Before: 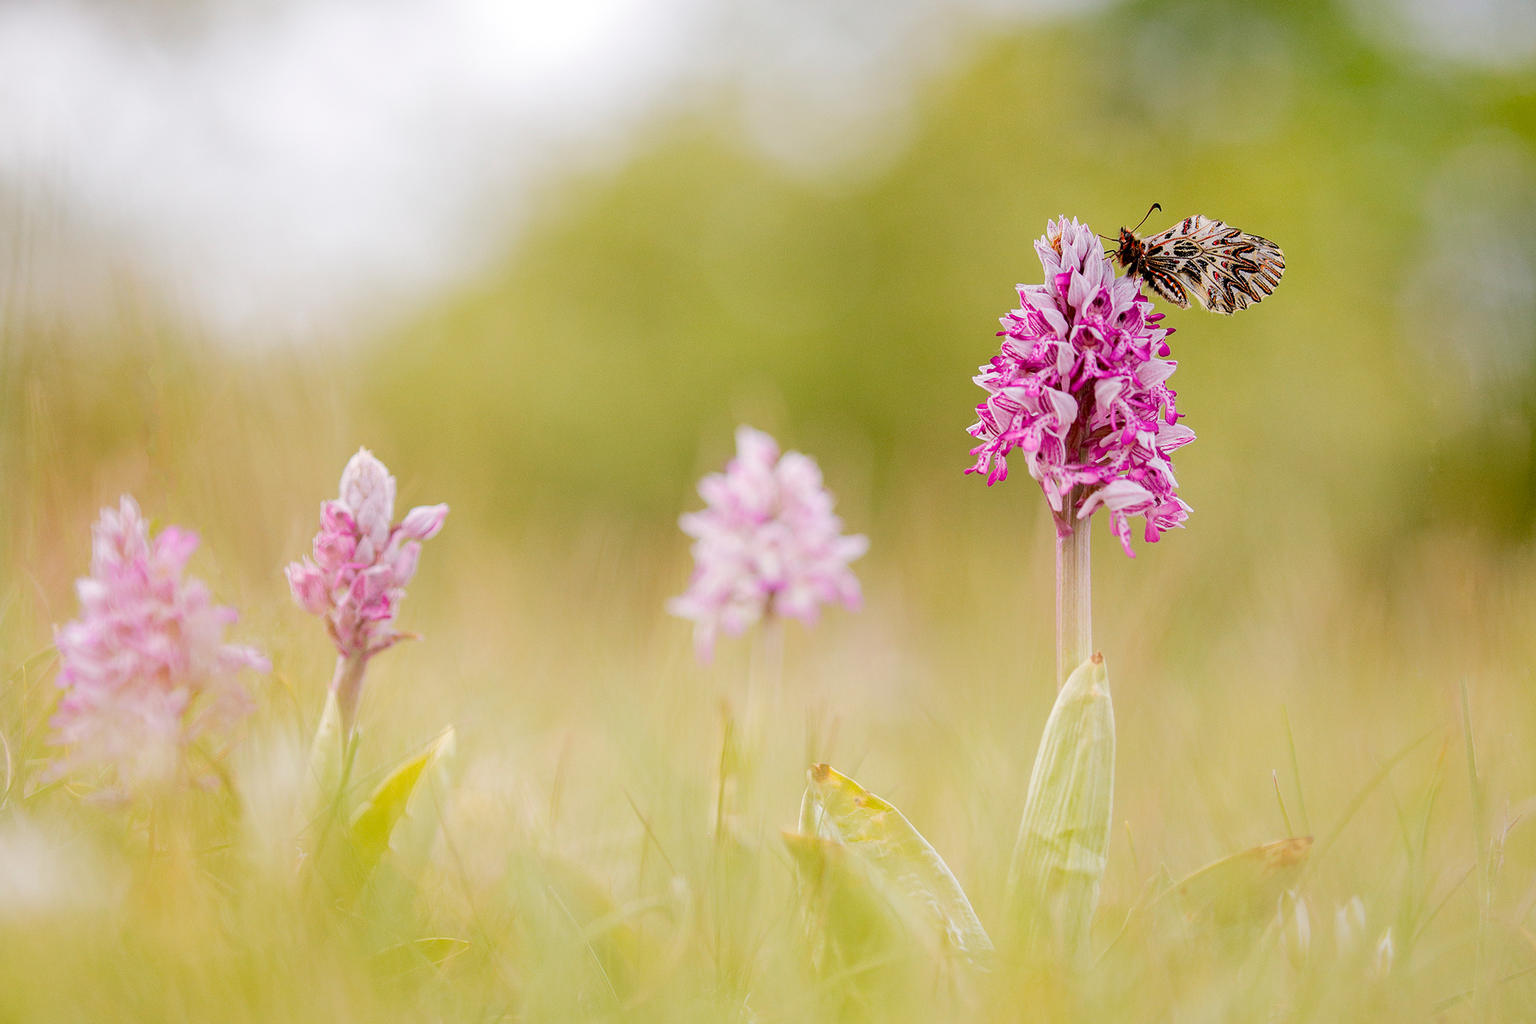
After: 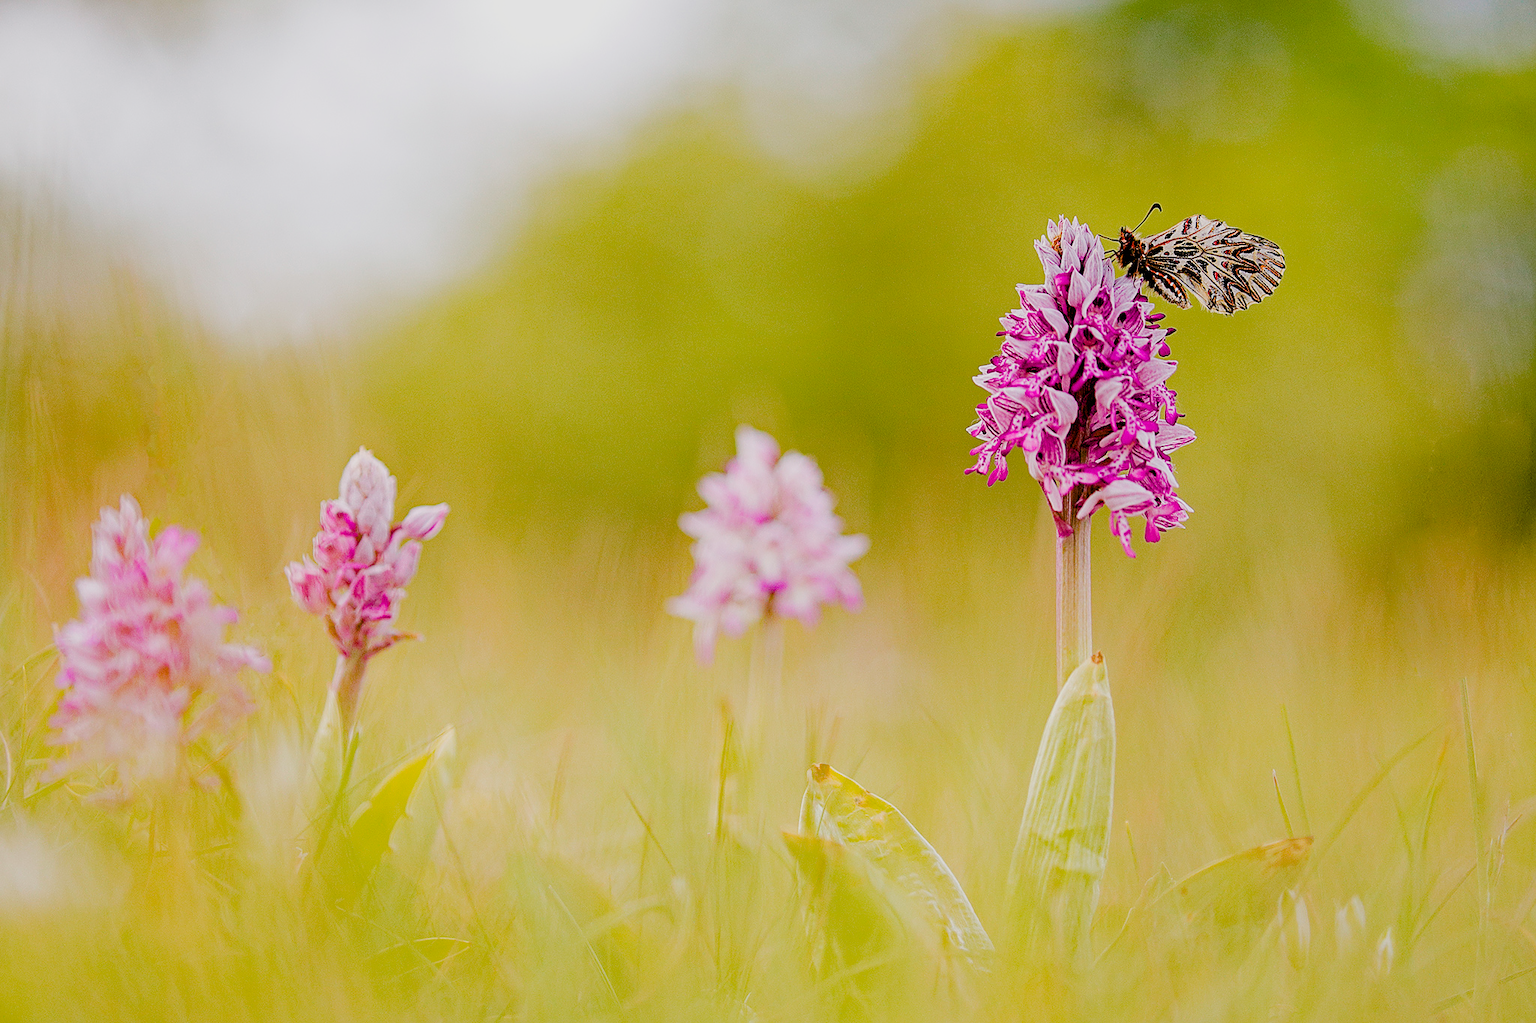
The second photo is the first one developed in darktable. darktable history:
sharpen: on, module defaults
filmic rgb: black relative exposure -5.12 EV, white relative exposure 3.99 EV, threshold 2.98 EV, hardness 2.88, contrast 1.19, highlights saturation mix -30.44%, enable highlight reconstruction true
color balance rgb: perceptual saturation grading › global saturation 20%, perceptual saturation grading › highlights -24.867%, perceptual saturation grading › shadows 49.721%
haze removal: strength 0.422, compatibility mode true, adaptive false
